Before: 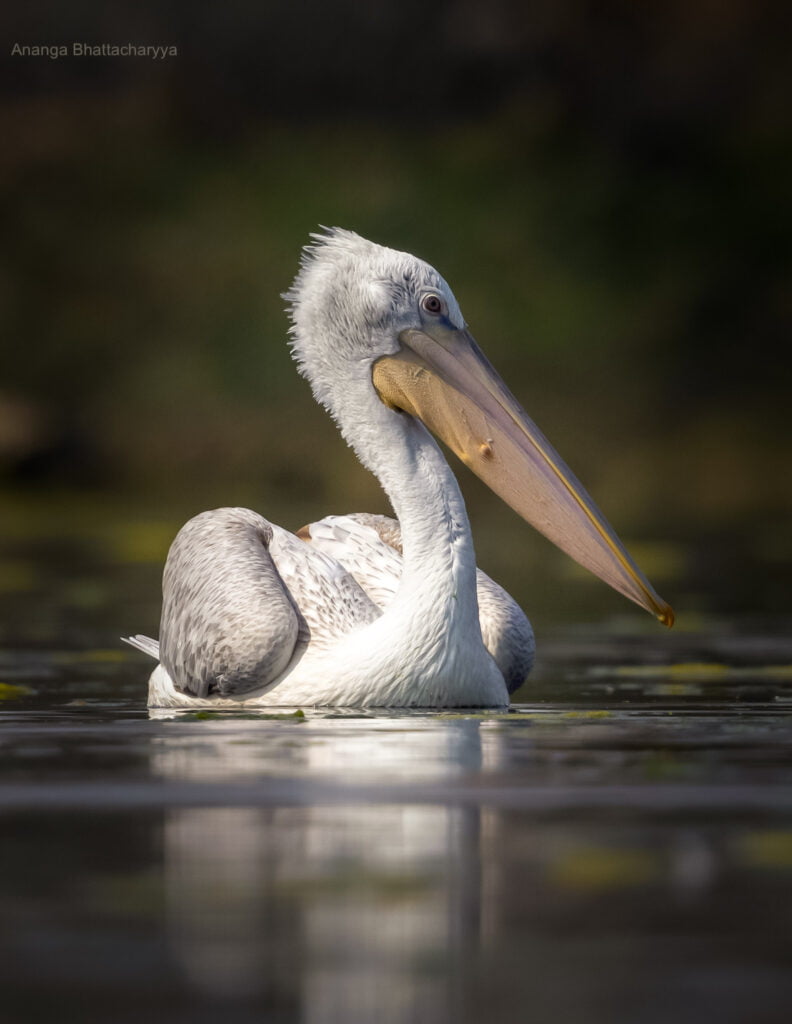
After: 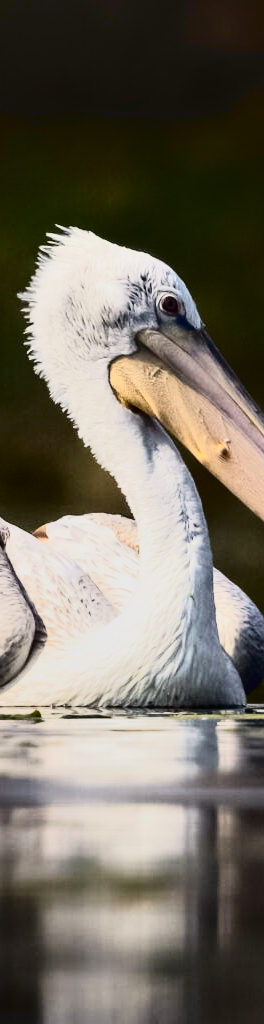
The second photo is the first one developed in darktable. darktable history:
crop: left 33.209%, right 33.389%
exposure: black level correction 0, exposure 0.499 EV, compensate exposure bias true, compensate highlight preservation false
shadows and highlights: shadows 82.21, white point adjustment -8.9, highlights -61.43, soften with gaussian
tone curve: curves: ch0 [(0, 0) (0.003, 0.01) (0.011, 0.01) (0.025, 0.011) (0.044, 0.014) (0.069, 0.018) (0.1, 0.022) (0.136, 0.026) (0.177, 0.035) (0.224, 0.051) (0.277, 0.085) (0.335, 0.158) (0.399, 0.299) (0.468, 0.457) (0.543, 0.634) (0.623, 0.801) (0.709, 0.904) (0.801, 0.963) (0.898, 0.986) (1, 1)], color space Lab, independent channels, preserve colors none
